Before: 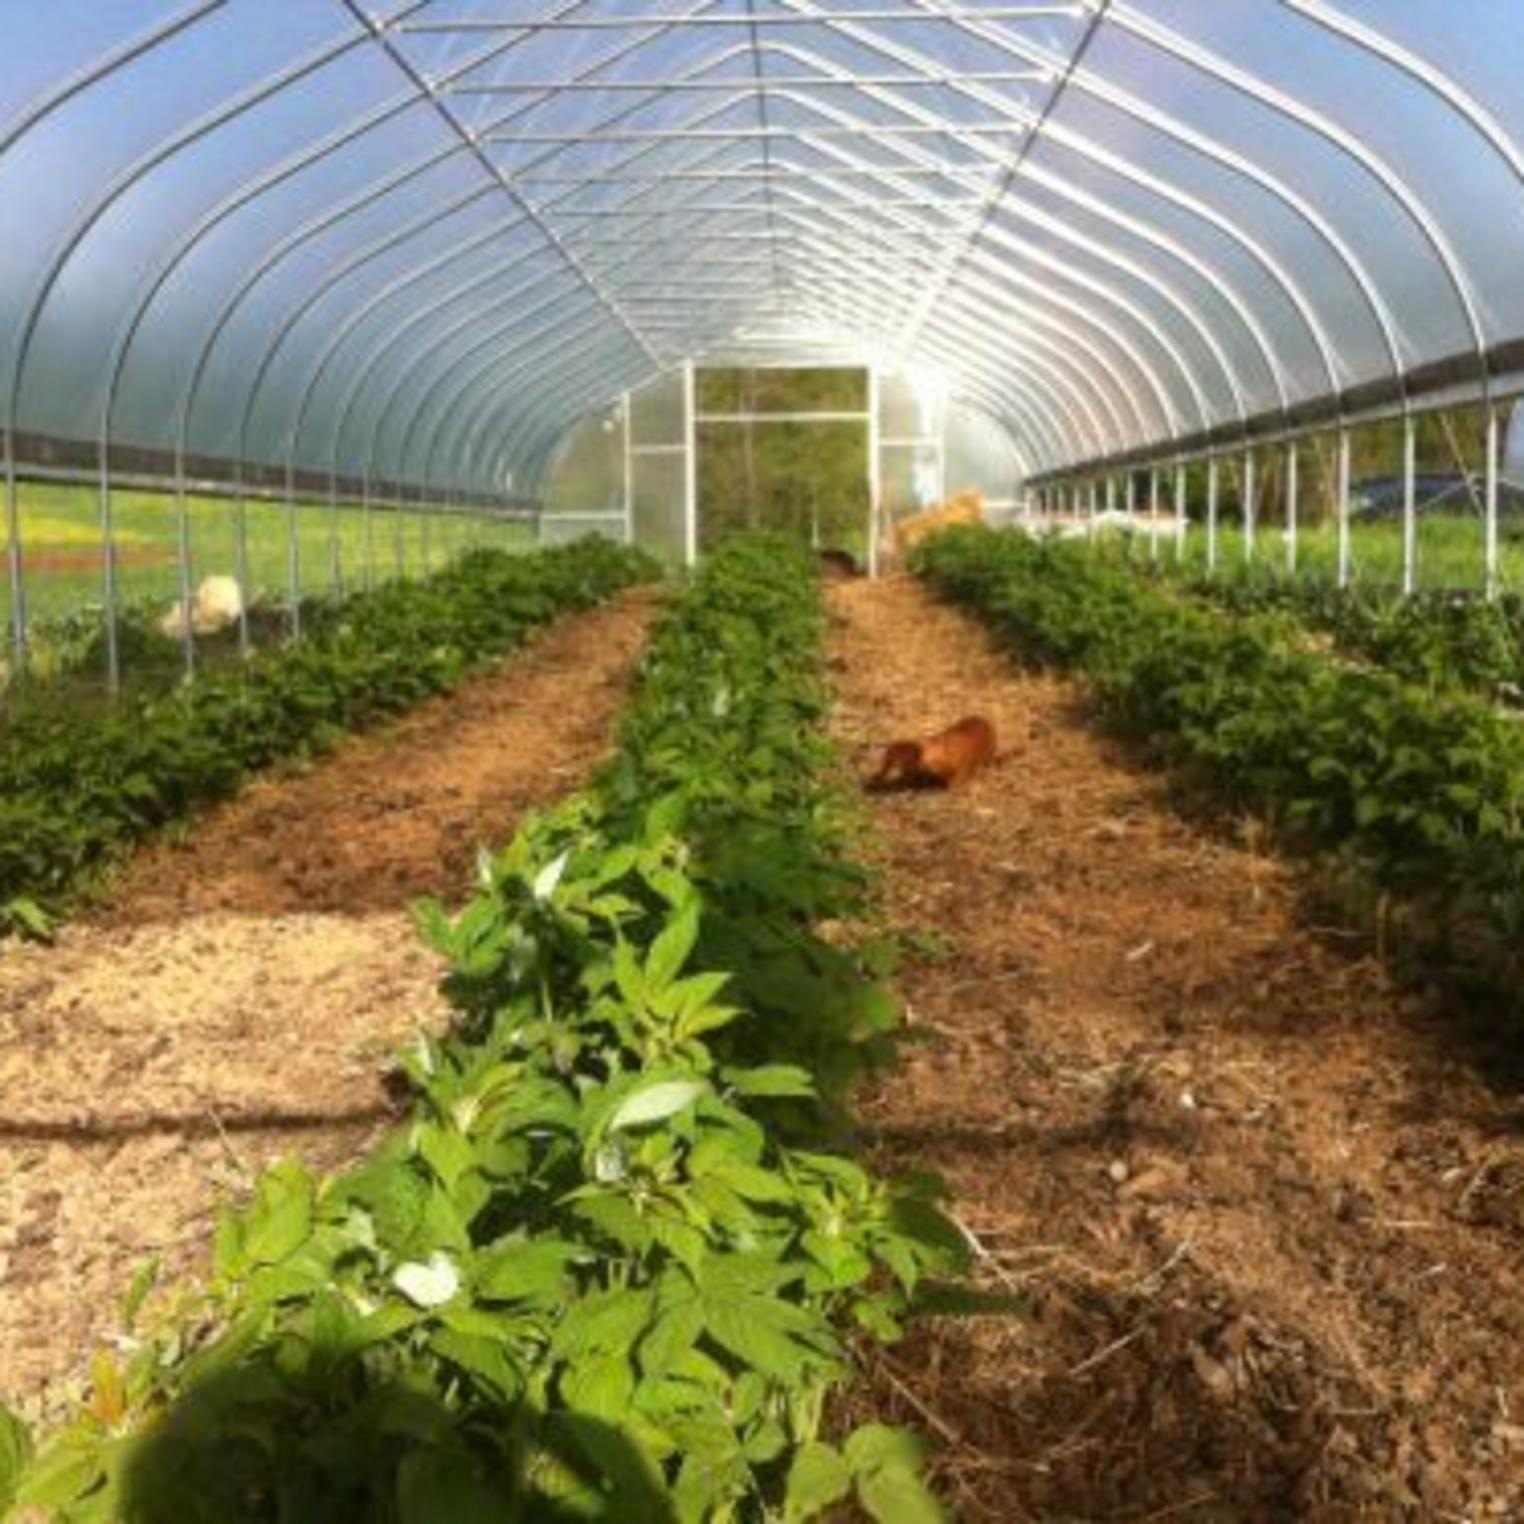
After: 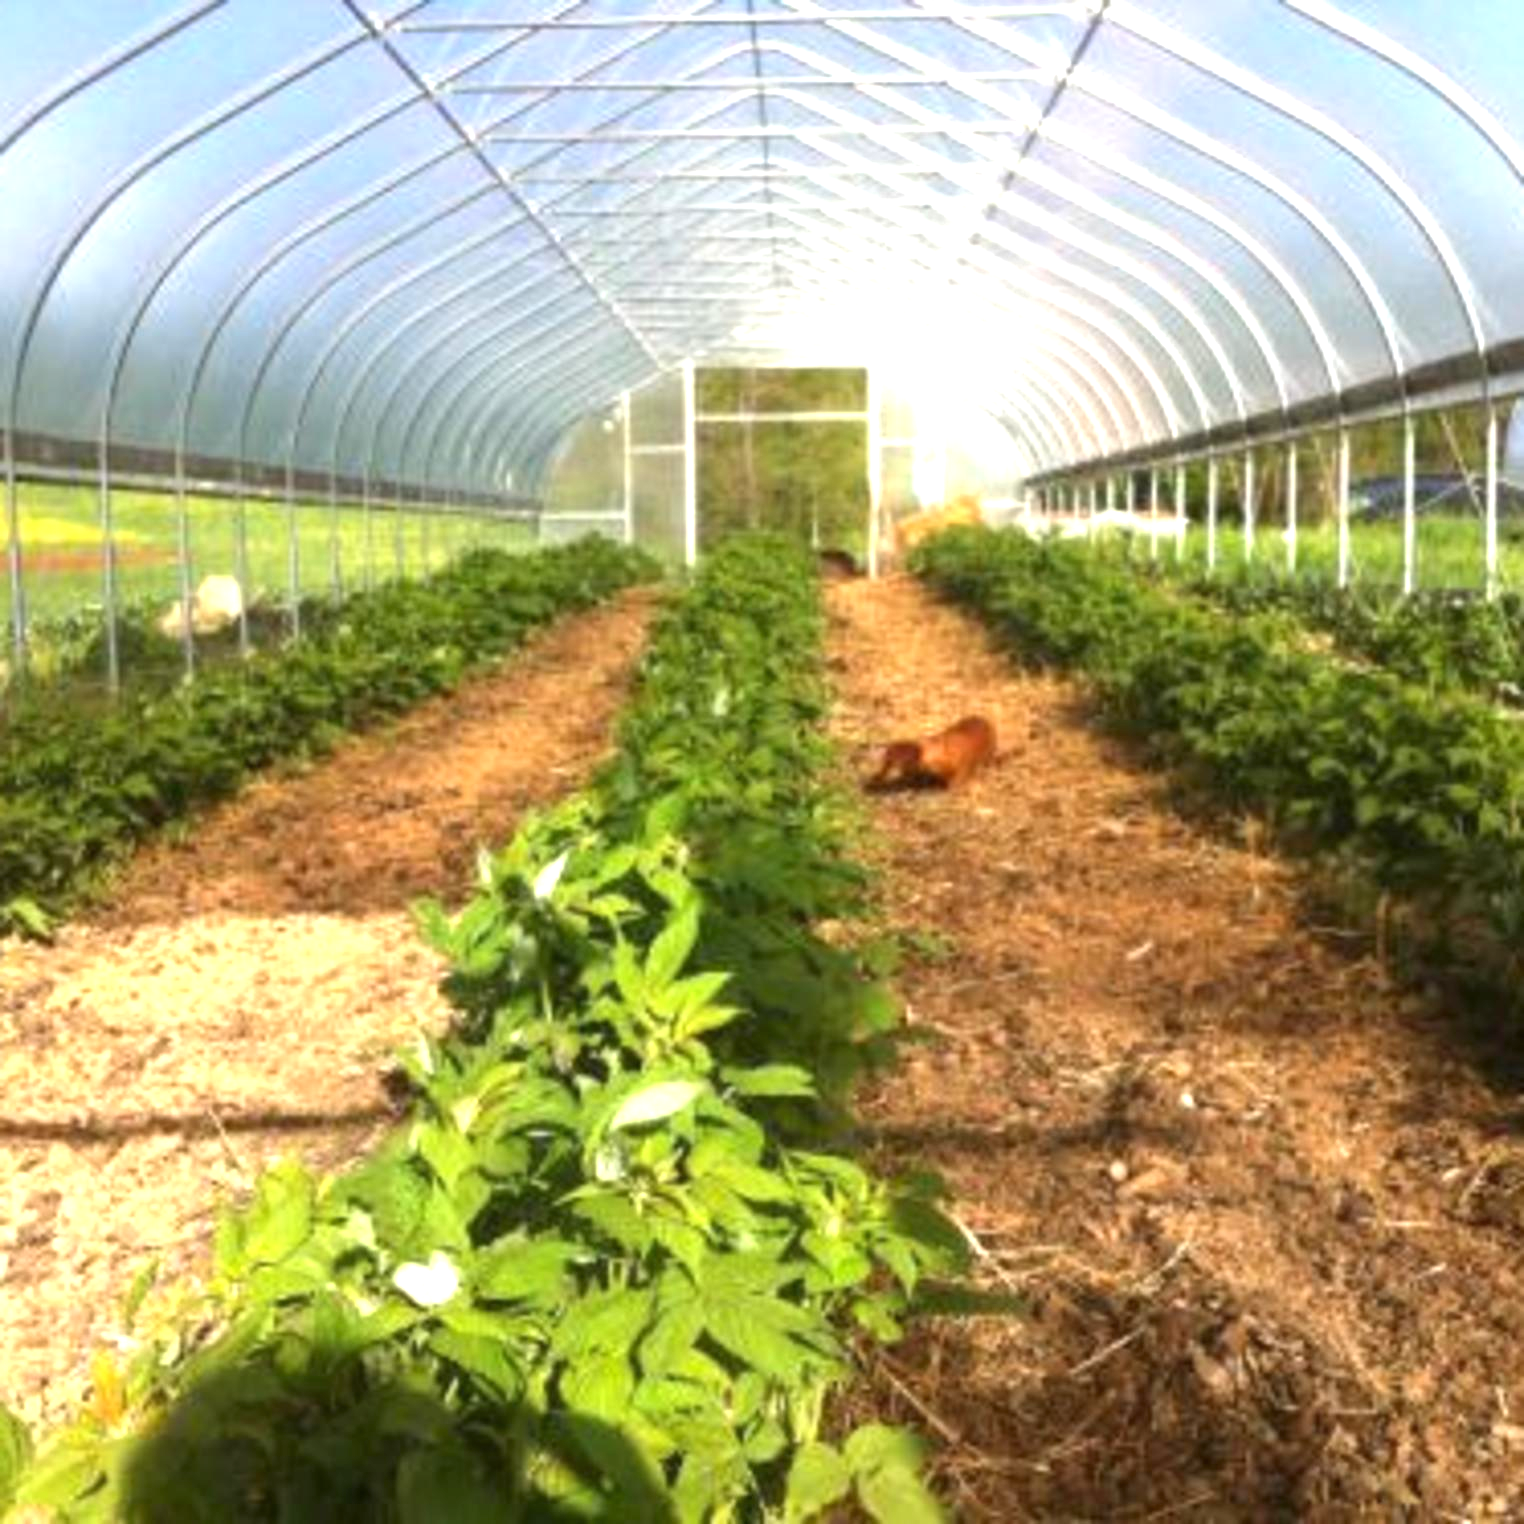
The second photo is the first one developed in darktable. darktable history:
exposure: black level correction 0, exposure 0.9 EV, compensate exposure bias true, compensate highlight preservation false
